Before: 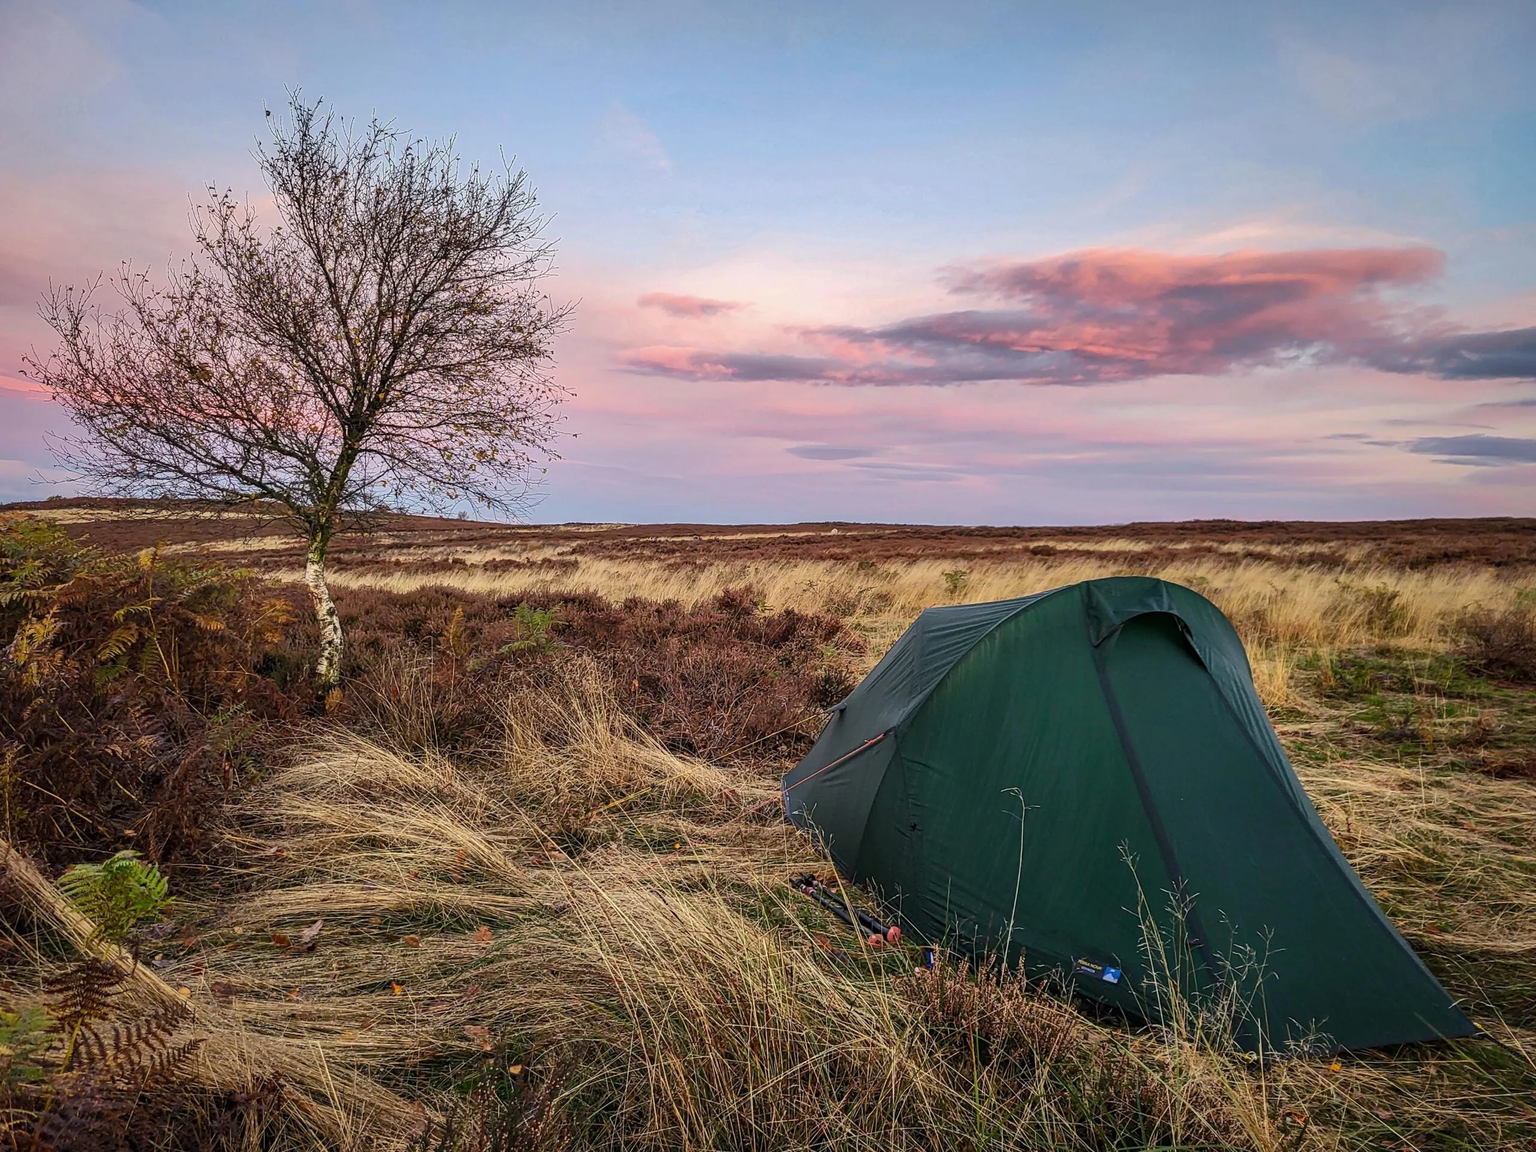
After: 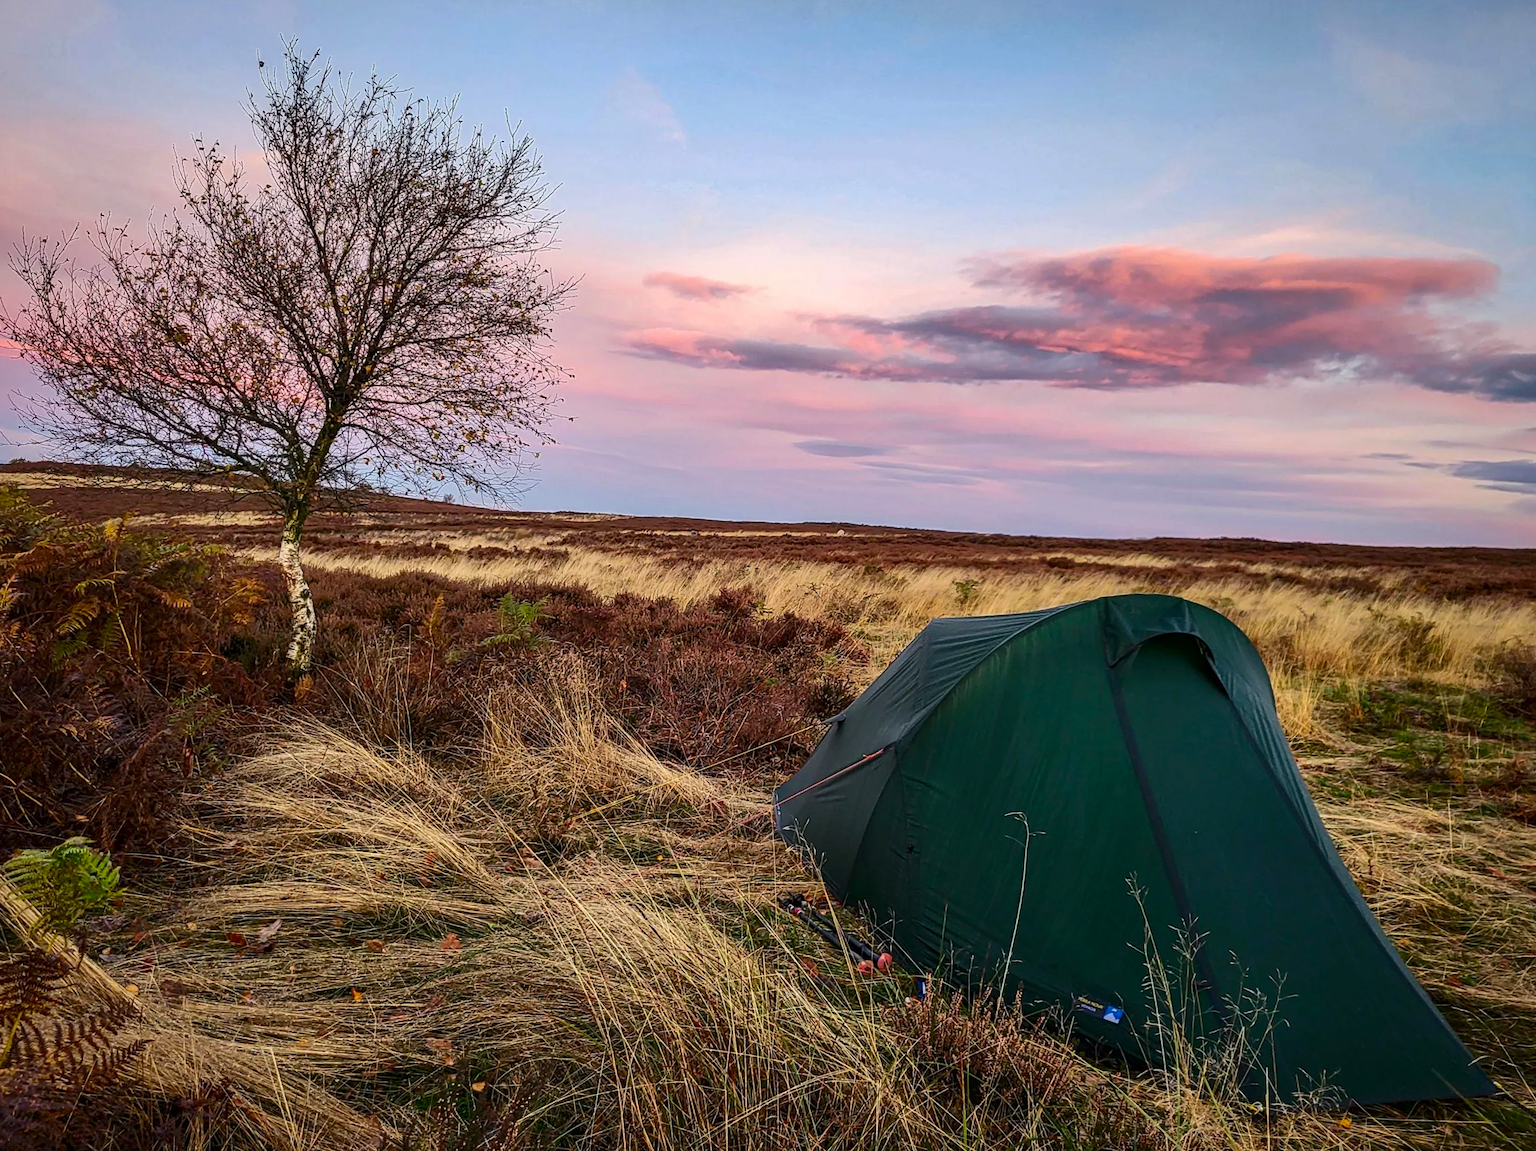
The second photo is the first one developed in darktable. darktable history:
crop and rotate: angle -2.53°
contrast brightness saturation: contrast 0.132, brightness -0.049, saturation 0.165
